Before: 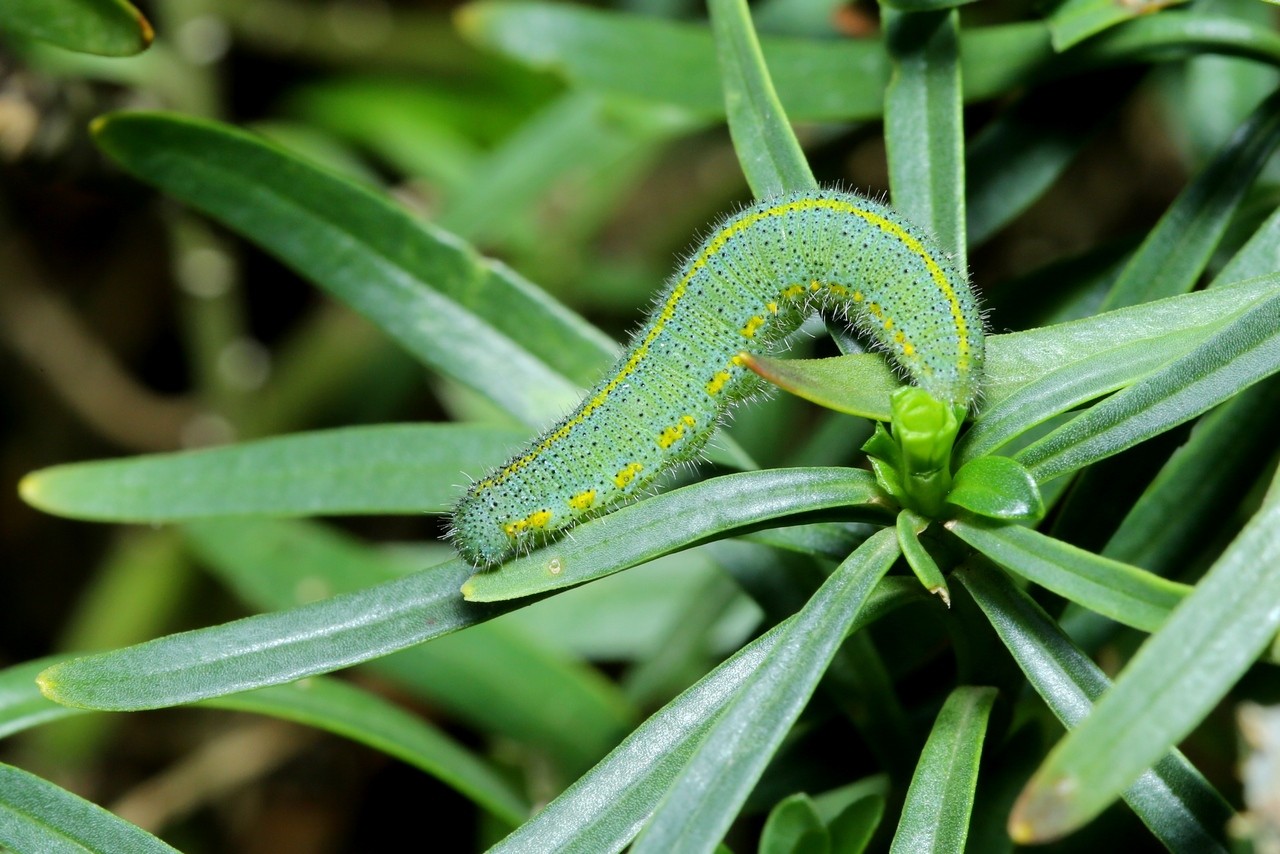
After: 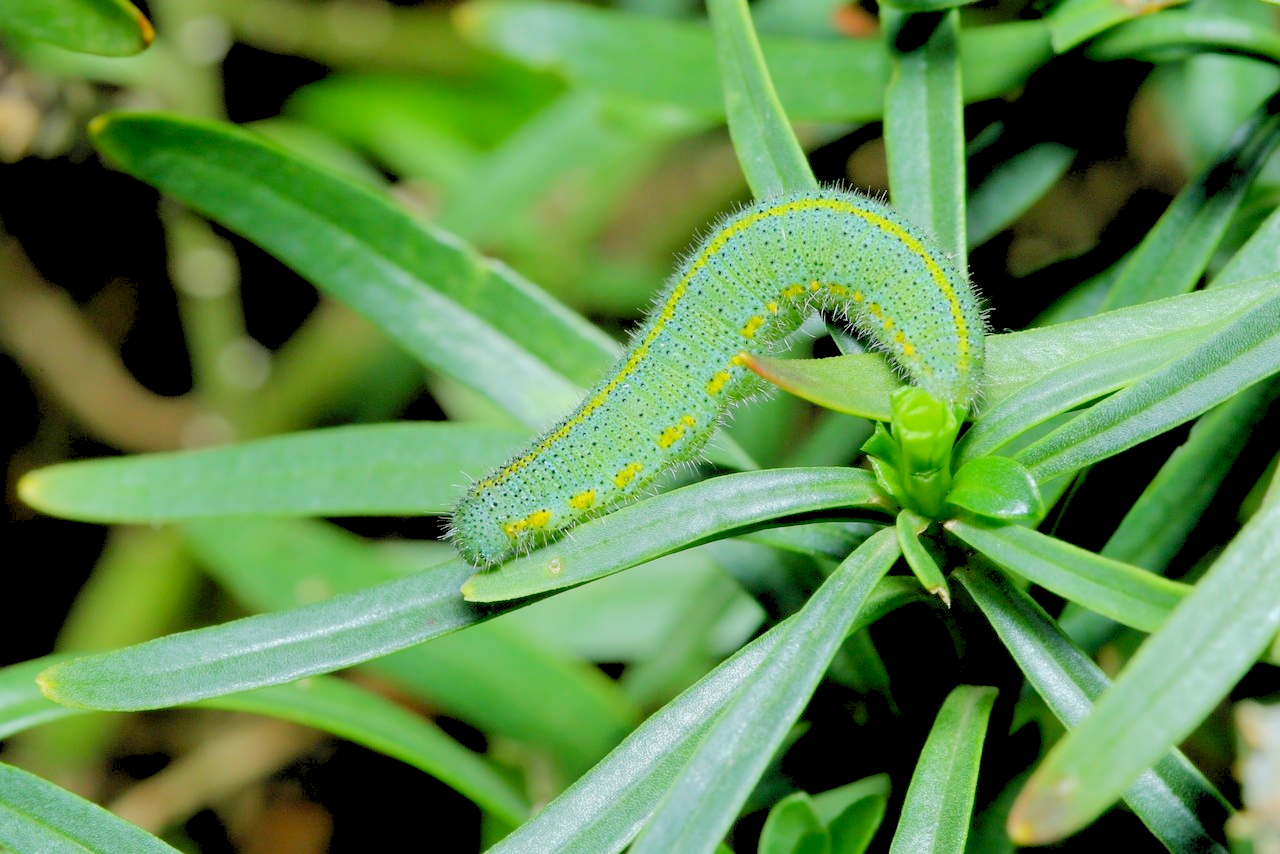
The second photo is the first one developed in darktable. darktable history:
levels: white 99.88%, levels [0.072, 0.414, 0.976]
tone equalizer: -8 EV 0.256 EV, -7 EV 0.438 EV, -6 EV 0.386 EV, -5 EV 0.26 EV, -3 EV -0.28 EV, -2 EV -0.444 EV, -1 EV -0.424 EV, +0 EV -0.256 EV, edges refinement/feathering 500, mask exposure compensation -1.57 EV, preserve details no
